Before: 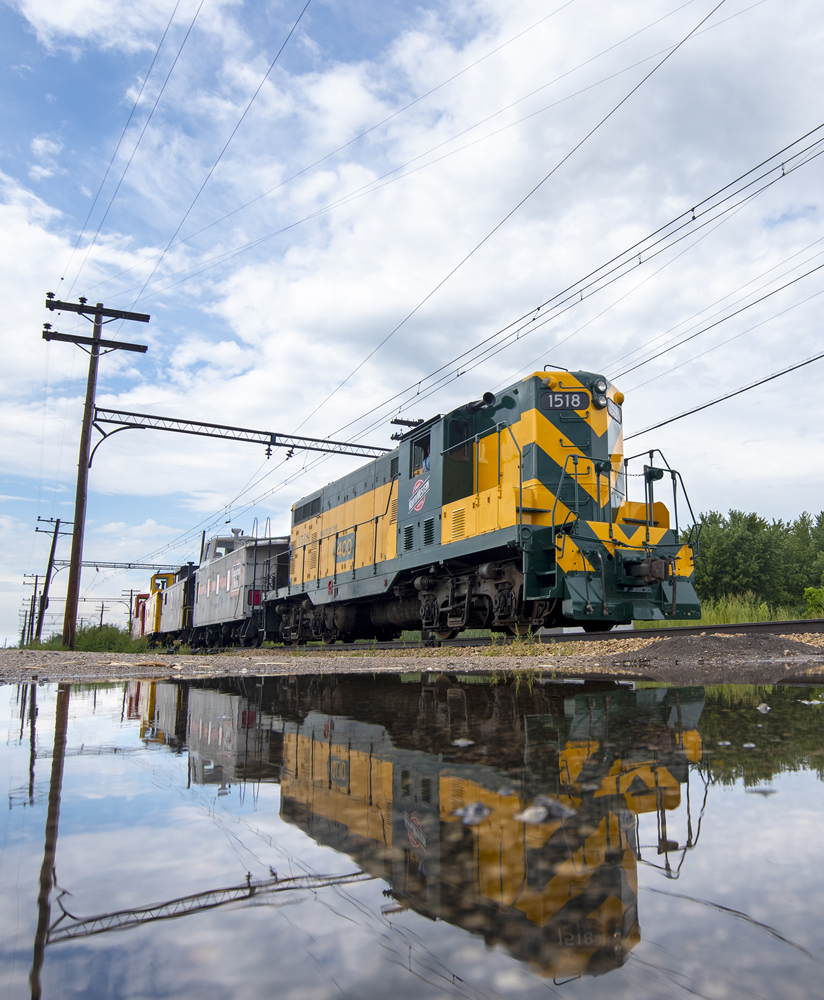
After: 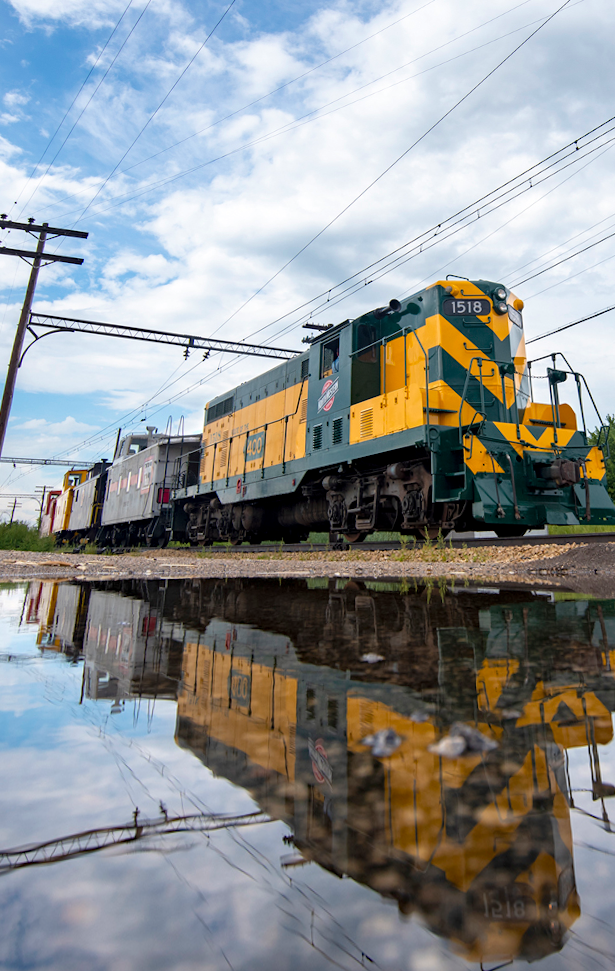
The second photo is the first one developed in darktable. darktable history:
haze removal: compatibility mode true, adaptive false
rotate and perspective: rotation 0.72°, lens shift (vertical) -0.352, lens shift (horizontal) -0.051, crop left 0.152, crop right 0.859, crop top 0.019, crop bottom 0.964
crop and rotate: left 1.088%, right 8.807%
